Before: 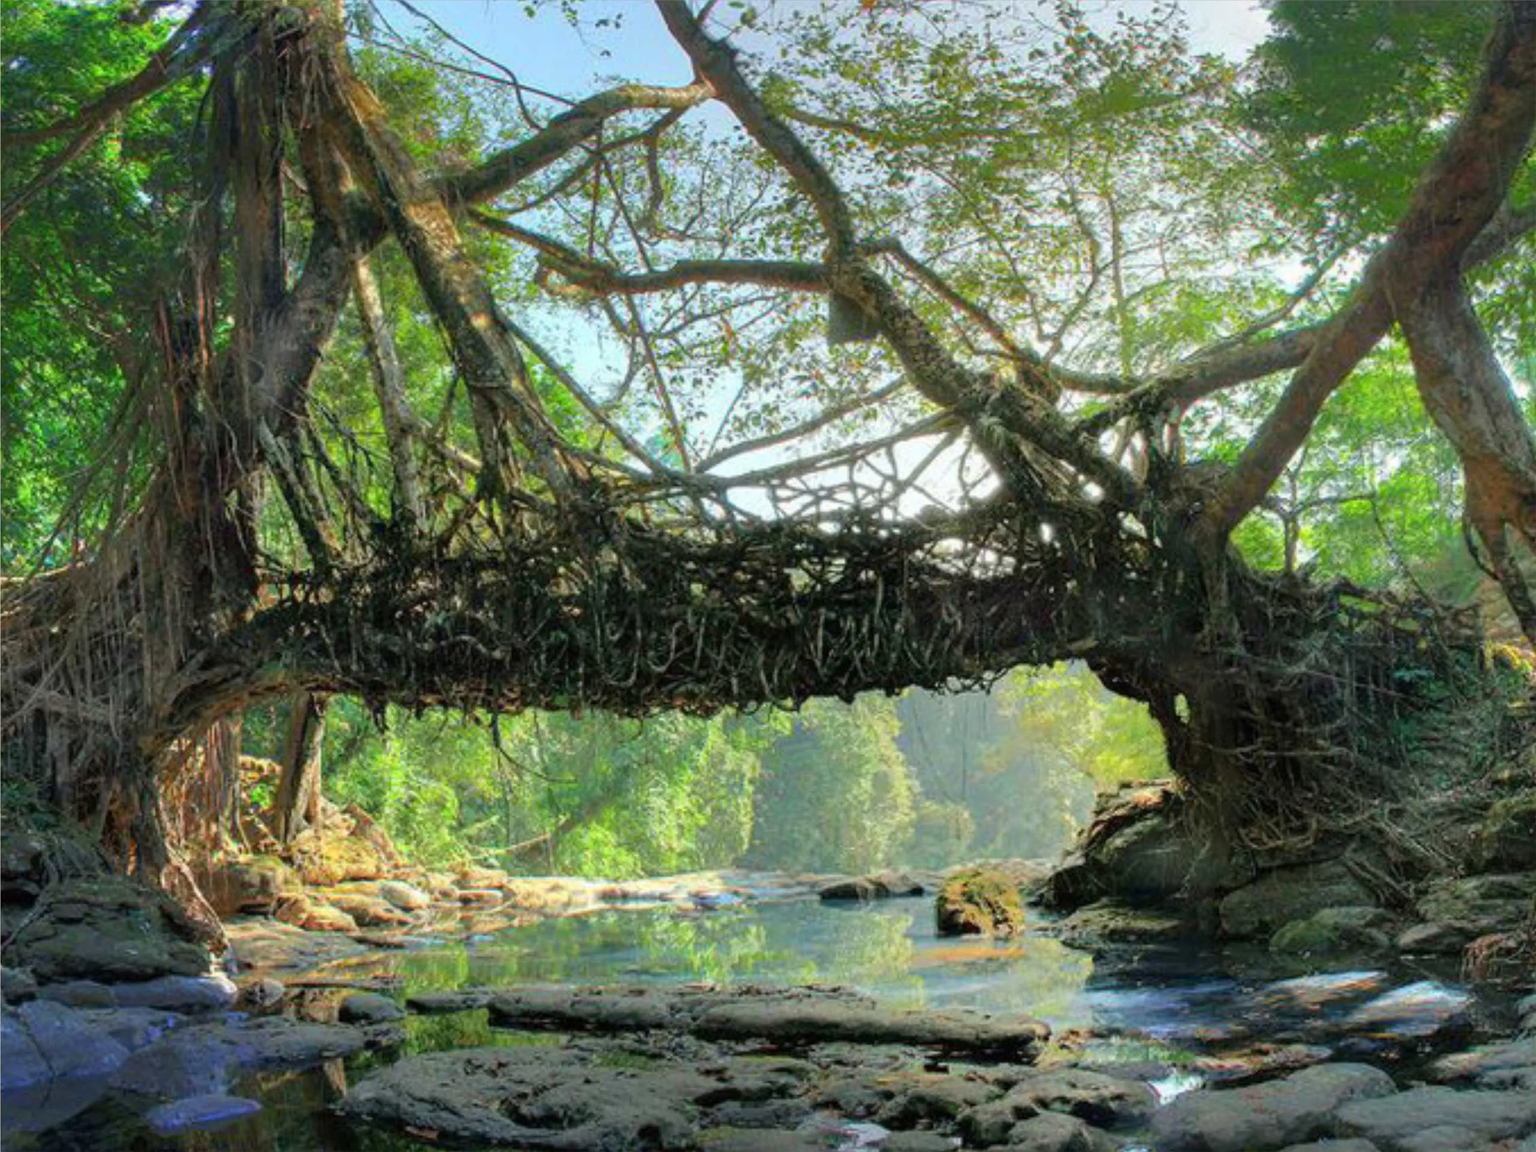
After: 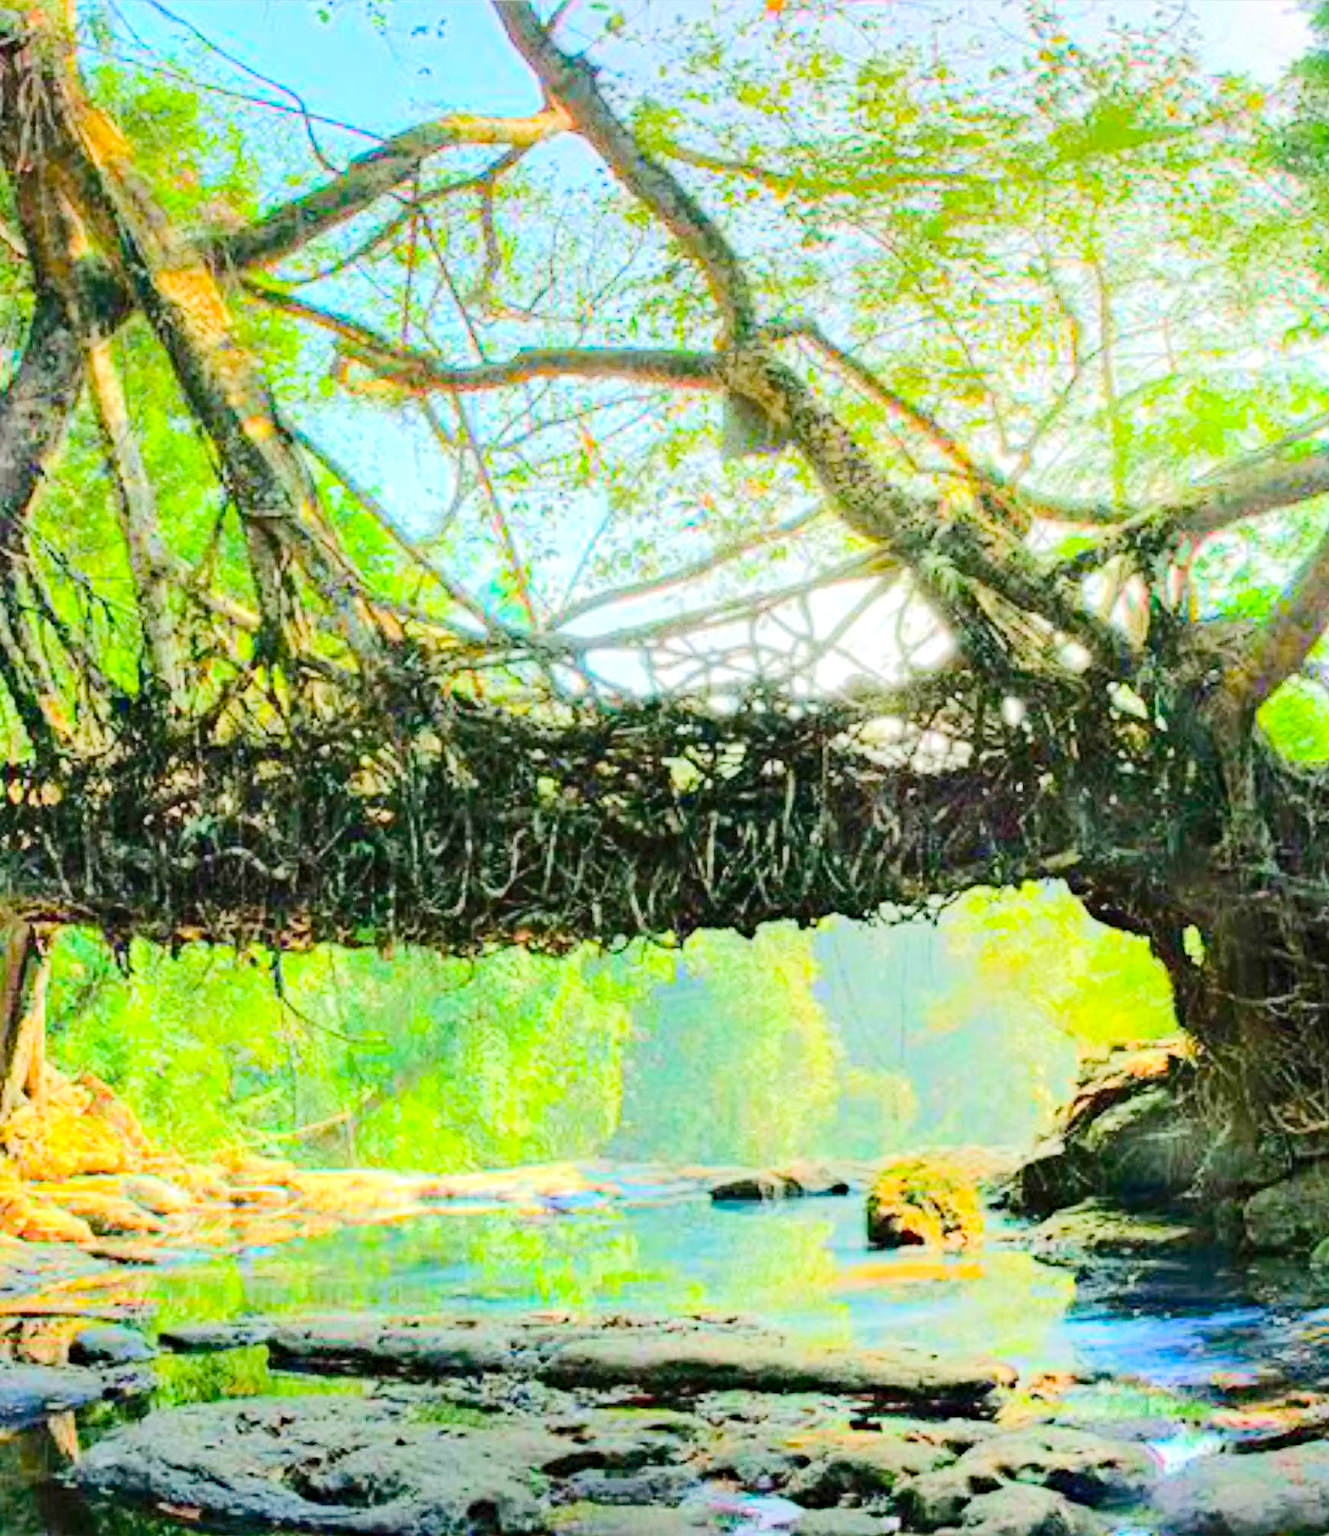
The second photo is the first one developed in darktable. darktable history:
color balance rgb: shadows lift › luminance -9.256%, power › hue 73.85°, linear chroma grading › global chroma 3.87%, perceptual saturation grading › global saturation 25.257%, perceptual brilliance grading › mid-tones 10.165%, perceptual brilliance grading › shadows 14.278%, global vibrance 9.317%
levels: levels [0, 0.43, 0.984]
tone equalizer: -7 EV 0.141 EV, -6 EV 0.625 EV, -5 EV 1.17 EV, -4 EV 1.31 EV, -3 EV 1.17 EV, -2 EV 0.6 EV, -1 EV 0.157 EV, edges refinement/feathering 500, mask exposure compensation -1.57 EV, preserve details no
crop and rotate: left 18.755%, right 16.374%
haze removal: compatibility mode true, adaptive false
